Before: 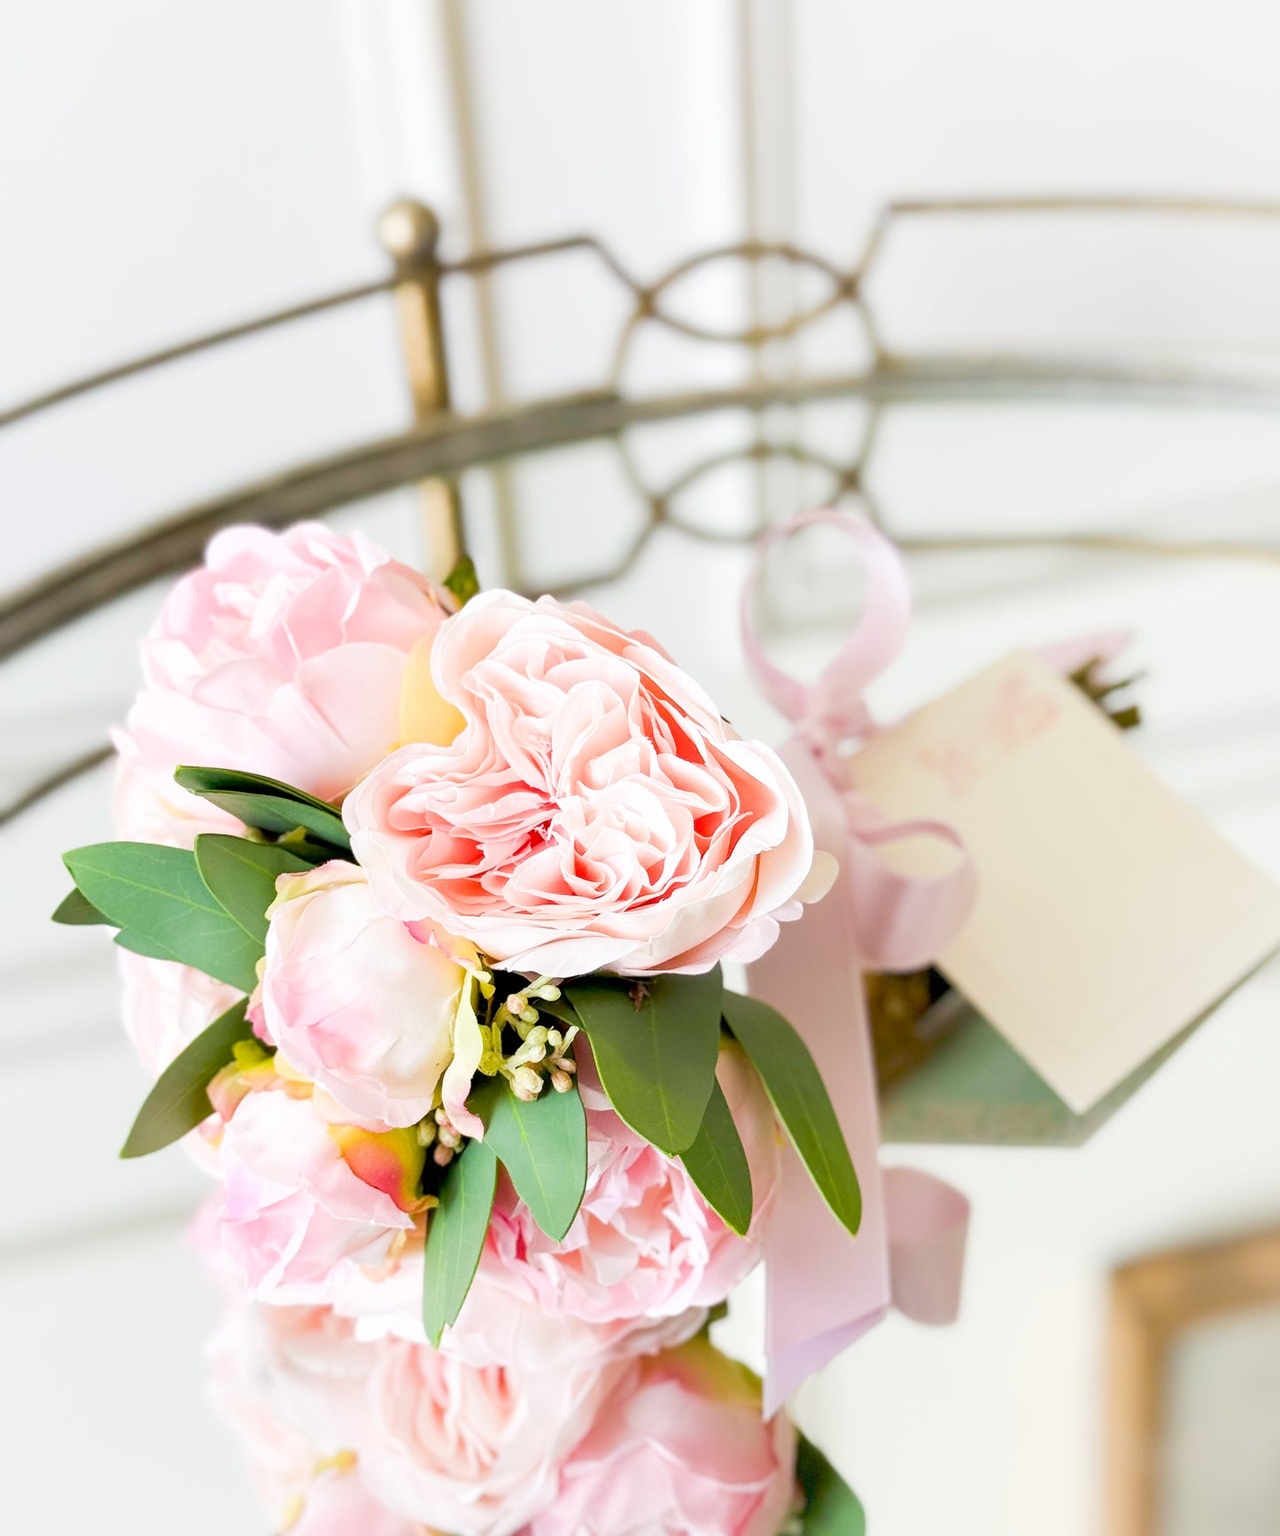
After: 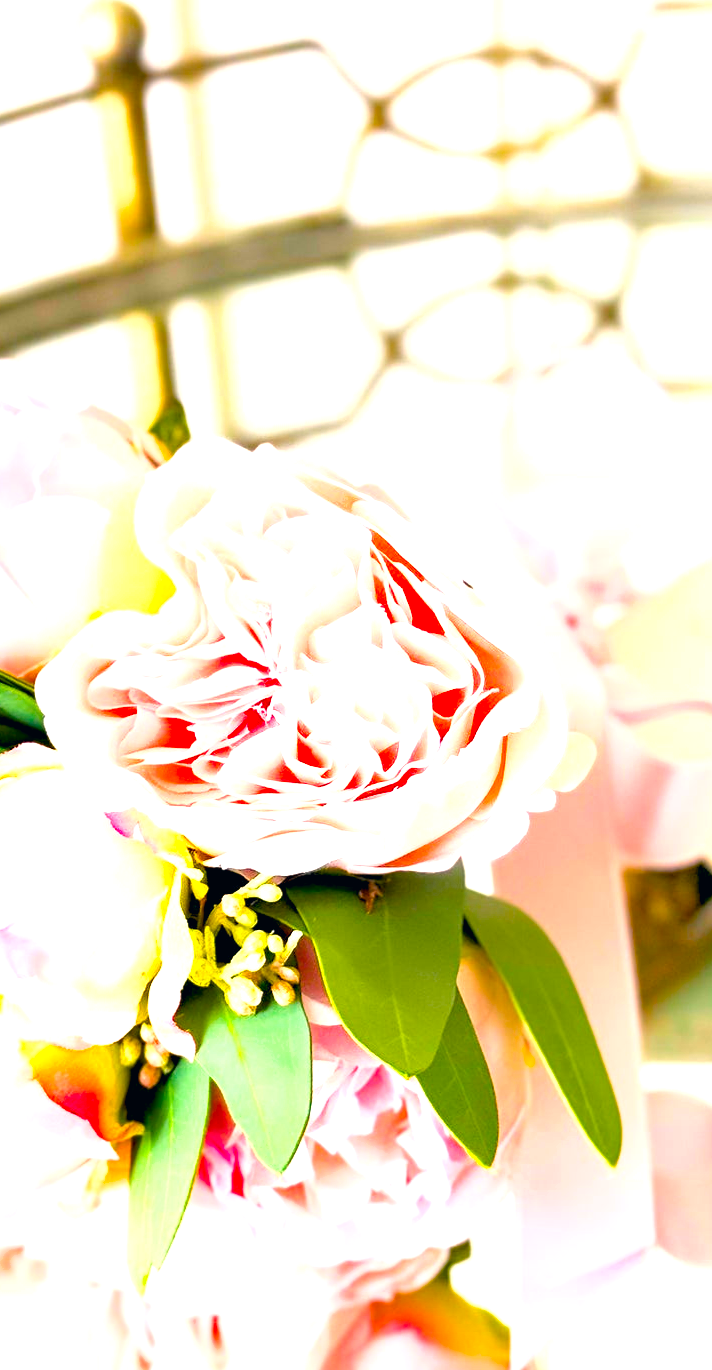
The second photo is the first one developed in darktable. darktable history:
shadows and highlights: shadows 37.46, highlights -27.55, soften with gaussian
exposure: black level correction 0, exposure 1.103 EV, compensate highlight preservation false
color correction: highlights a* 5.42, highlights b* 5.3, shadows a* -4.19, shadows b* -5.15
color balance rgb: global offset › luminance -0.467%, linear chroma grading › global chroma 14.492%, perceptual saturation grading › global saturation 30.468%, perceptual brilliance grading › mid-tones 9.686%, perceptual brilliance grading › shadows 14.464%
crop and rotate: angle 0.023°, left 24.337%, top 13.17%, right 26.364%, bottom 7.748%
